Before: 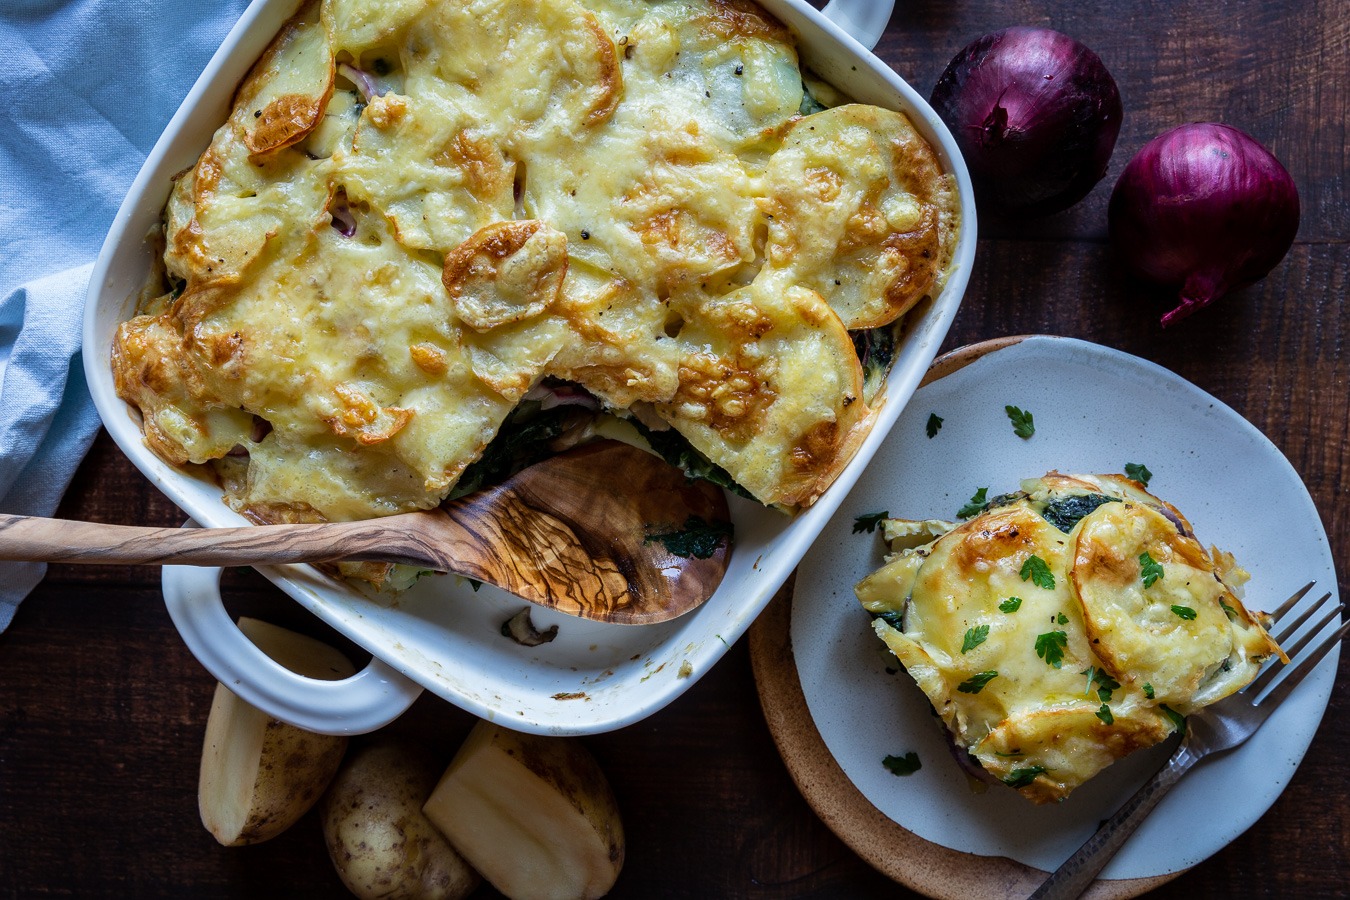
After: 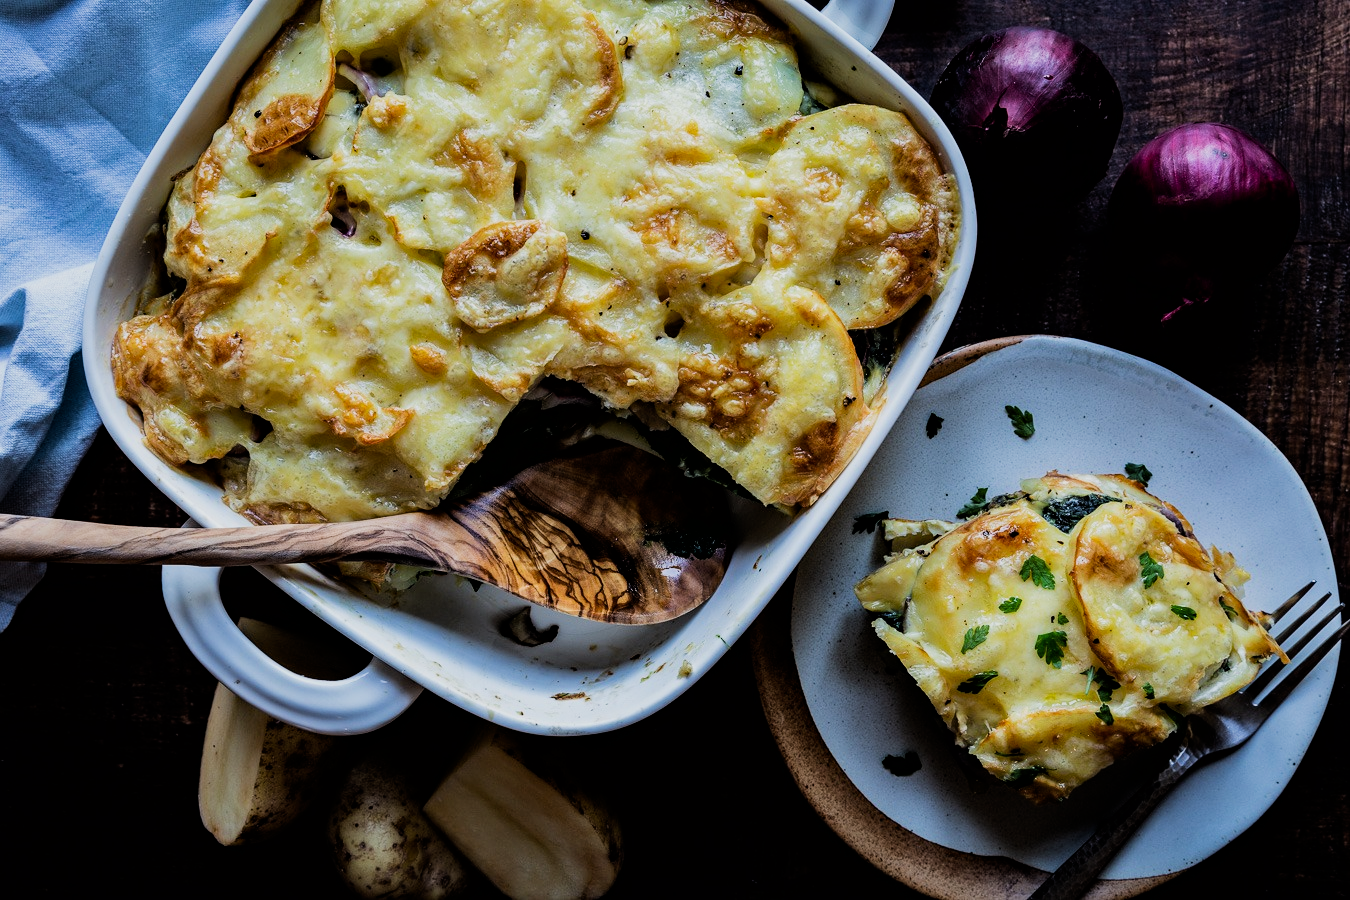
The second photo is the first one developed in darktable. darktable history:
haze removal: compatibility mode true, adaptive false
filmic rgb: black relative exposure -5 EV, hardness 2.88, contrast 1.3, highlights saturation mix -30%
